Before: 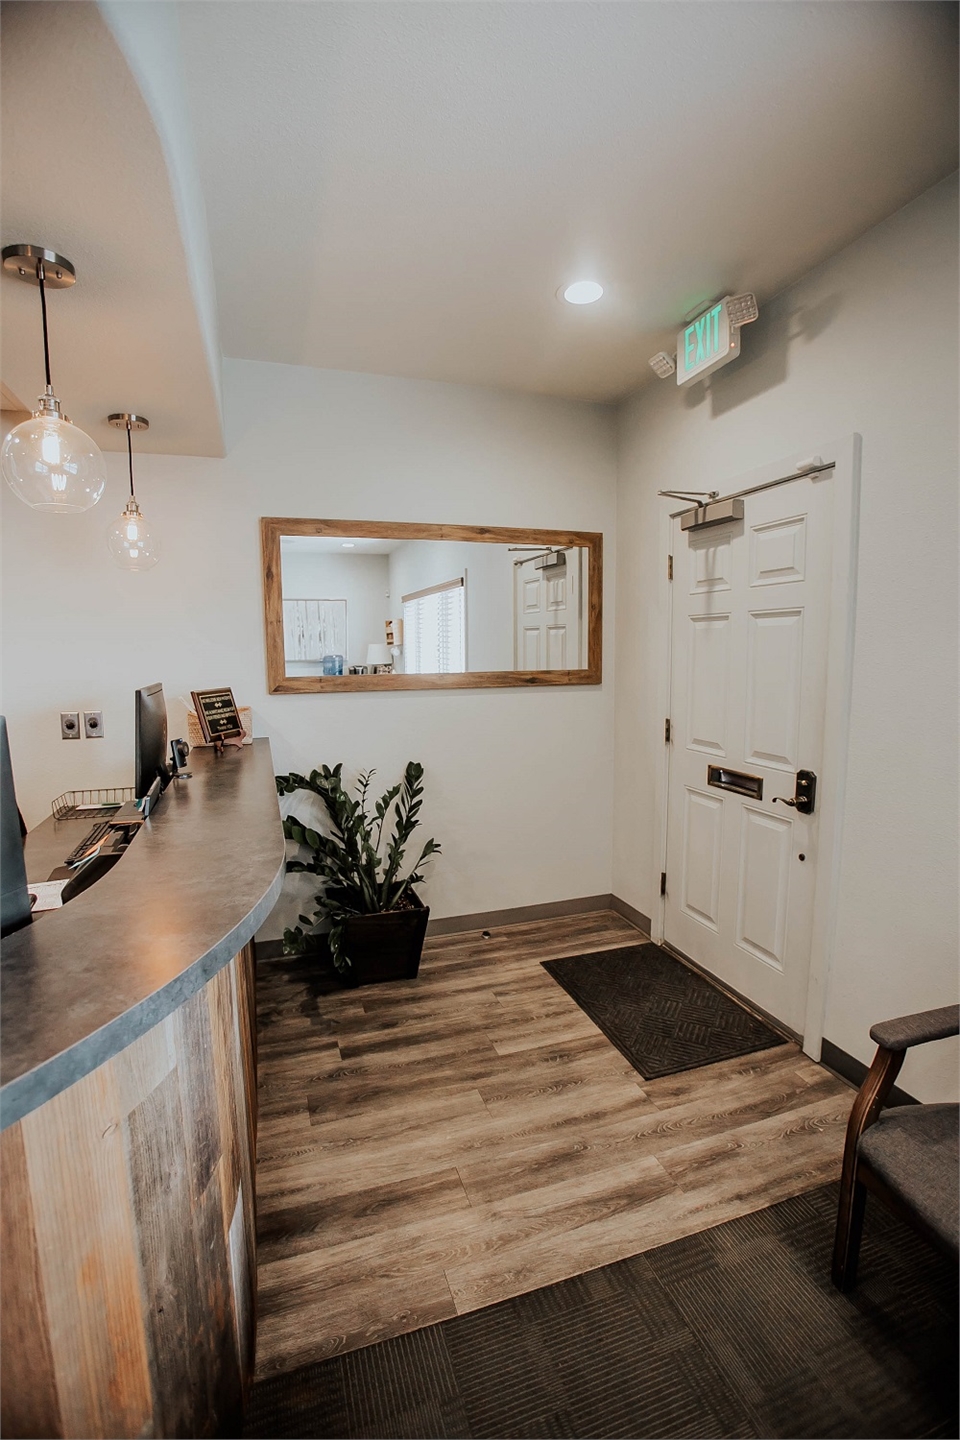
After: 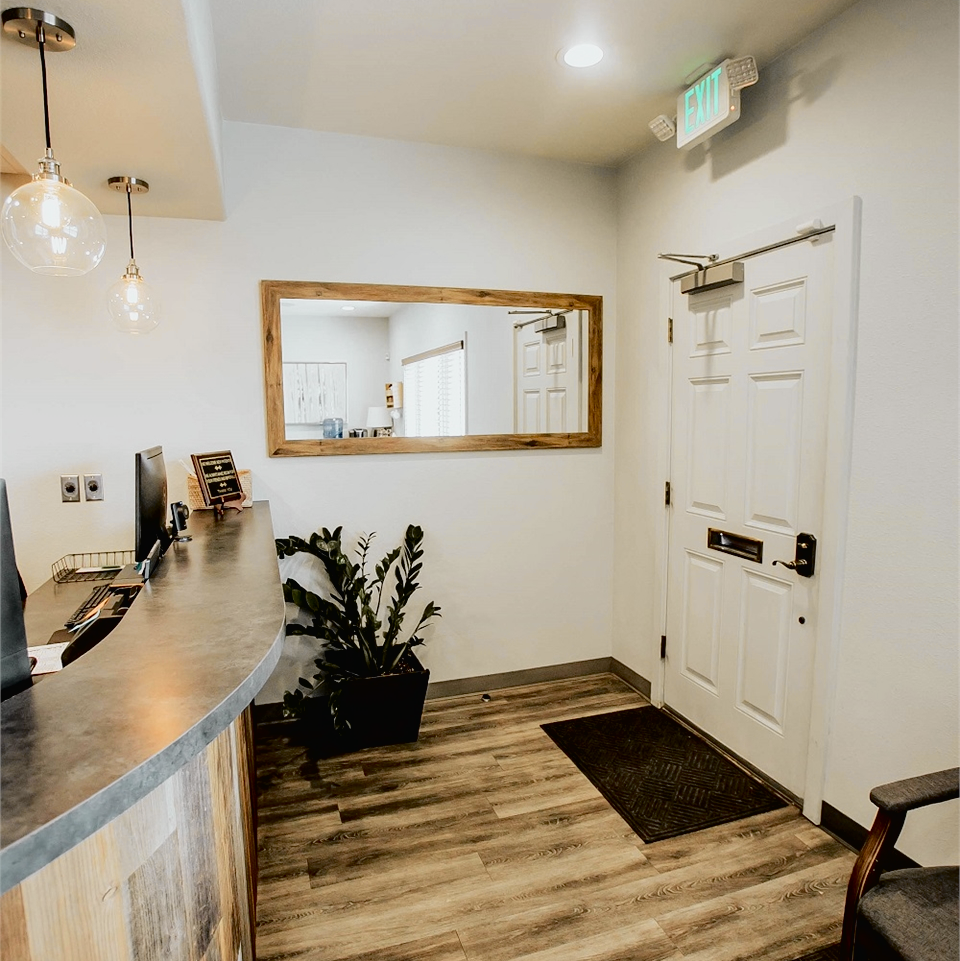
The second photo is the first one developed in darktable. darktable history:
crop: top 16.5%, bottom 16.738%
tone curve: curves: ch0 [(0, 0.013) (0.129, 0.1) (0.327, 0.382) (0.489, 0.573) (0.66, 0.748) (0.858, 0.926) (1, 0.977)]; ch1 [(0, 0) (0.353, 0.344) (0.45, 0.46) (0.498, 0.498) (0.521, 0.512) (0.563, 0.559) (0.592, 0.585) (0.647, 0.68) (1, 1)]; ch2 [(0, 0) (0.333, 0.346) (0.375, 0.375) (0.427, 0.44) (0.476, 0.492) (0.511, 0.508) (0.528, 0.533) (0.579, 0.61) (0.612, 0.644) (0.66, 0.715) (1, 1)], color space Lab, independent channels, preserve colors none
exposure: black level correction 0.009, compensate highlight preservation false
